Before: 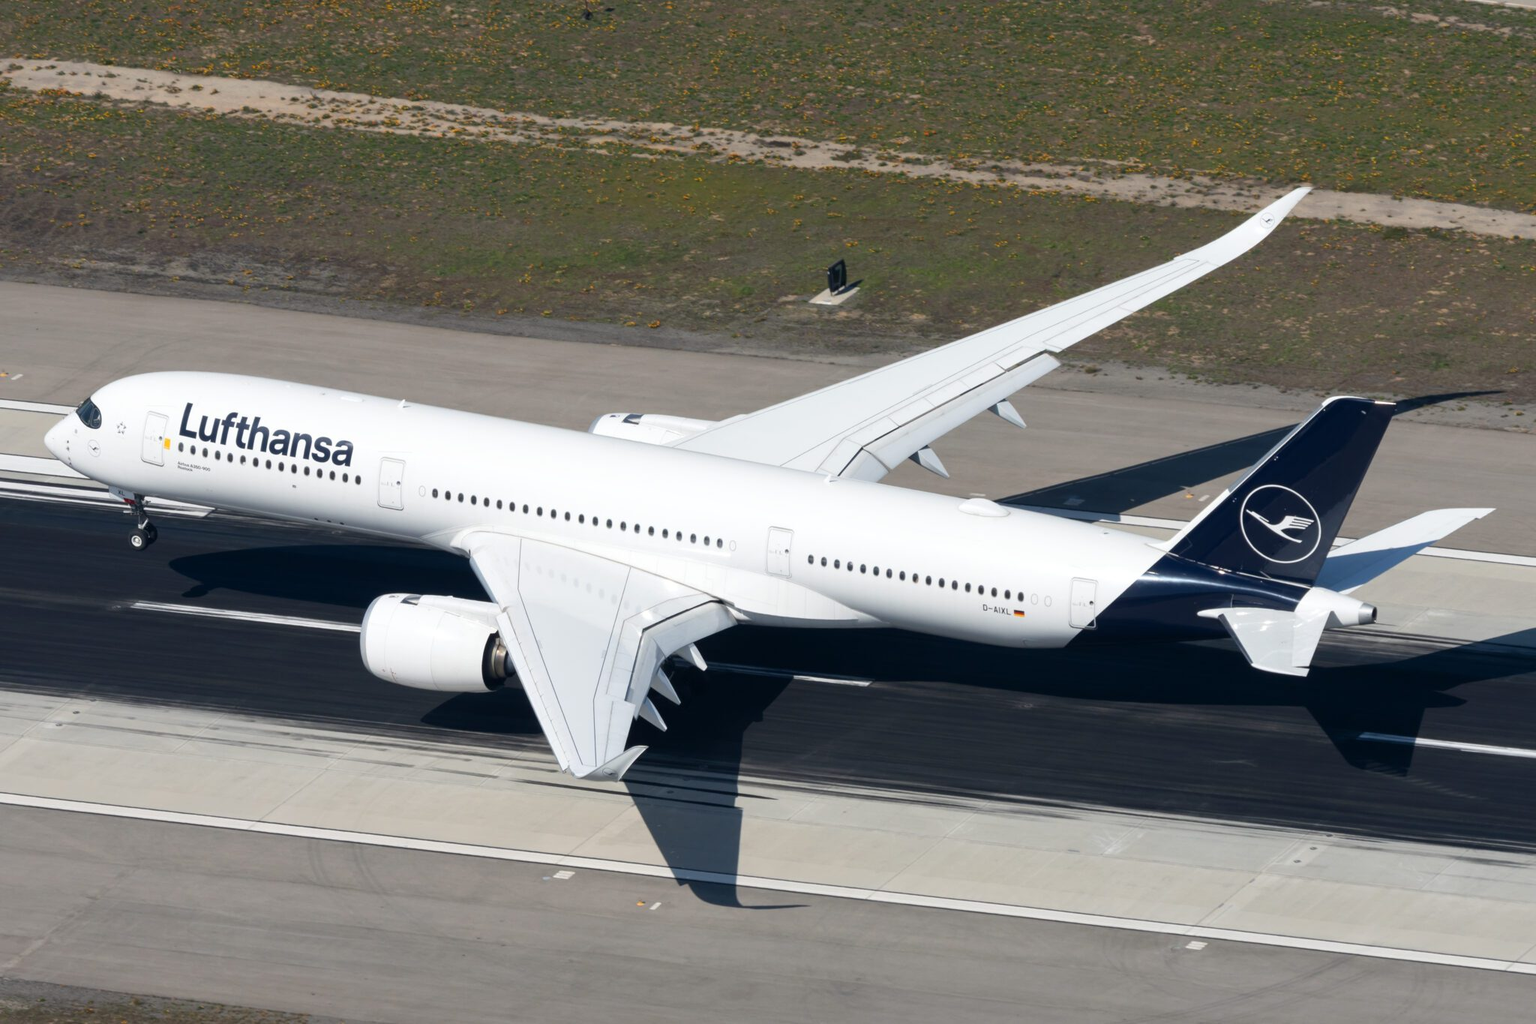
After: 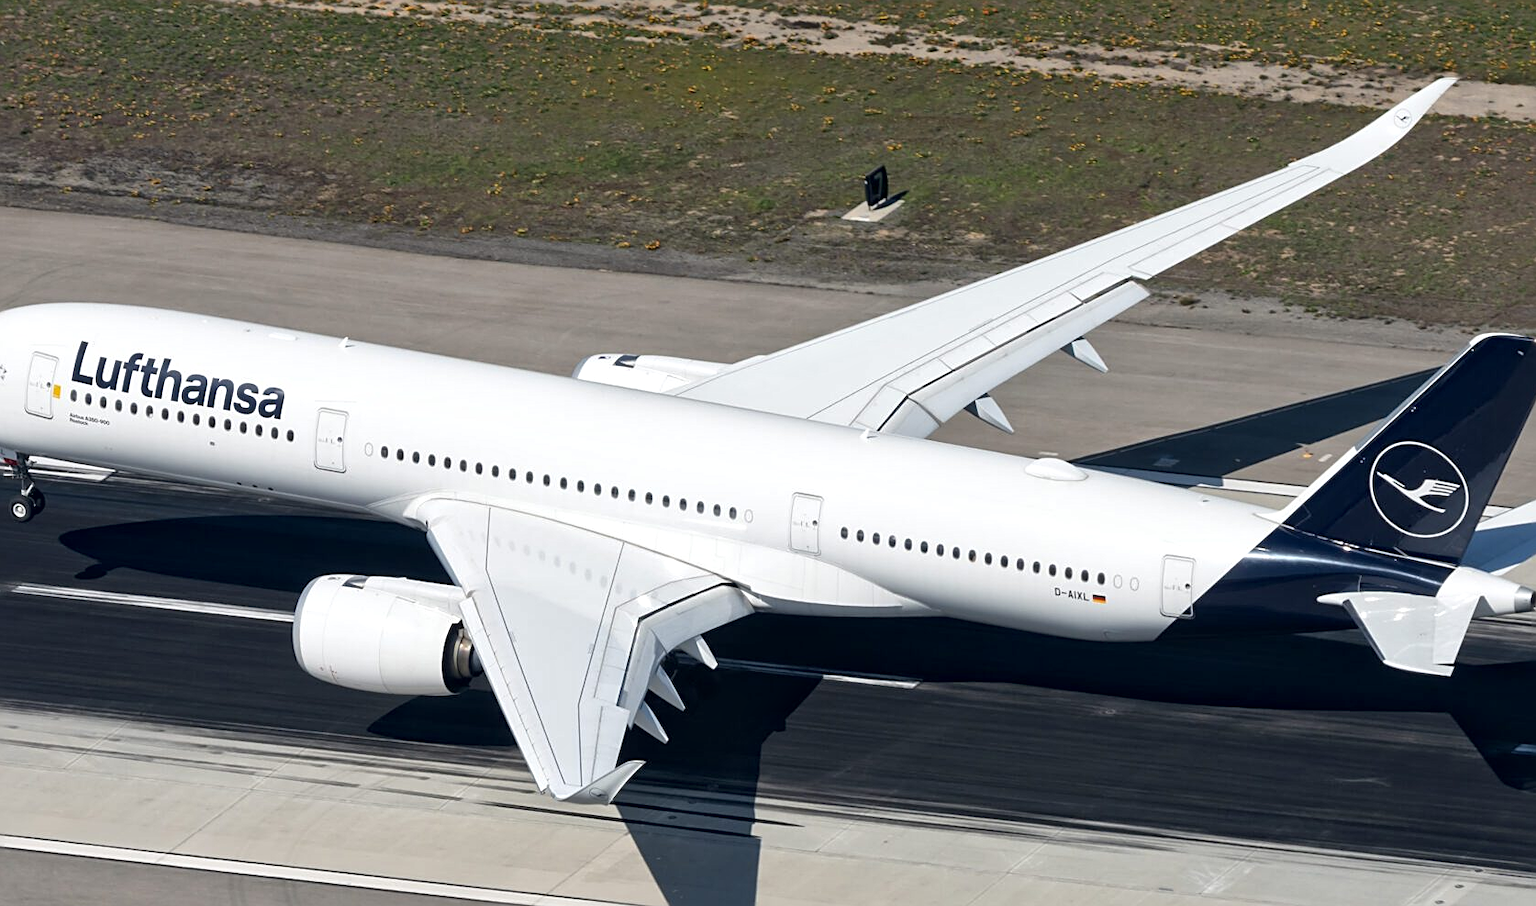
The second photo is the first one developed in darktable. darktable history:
sharpen: on, module defaults
local contrast: mode bilateral grid, contrast 20, coarseness 21, detail 150%, midtone range 0.2
crop: left 7.877%, top 12.132%, right 10.364%, bottom 15.419%
